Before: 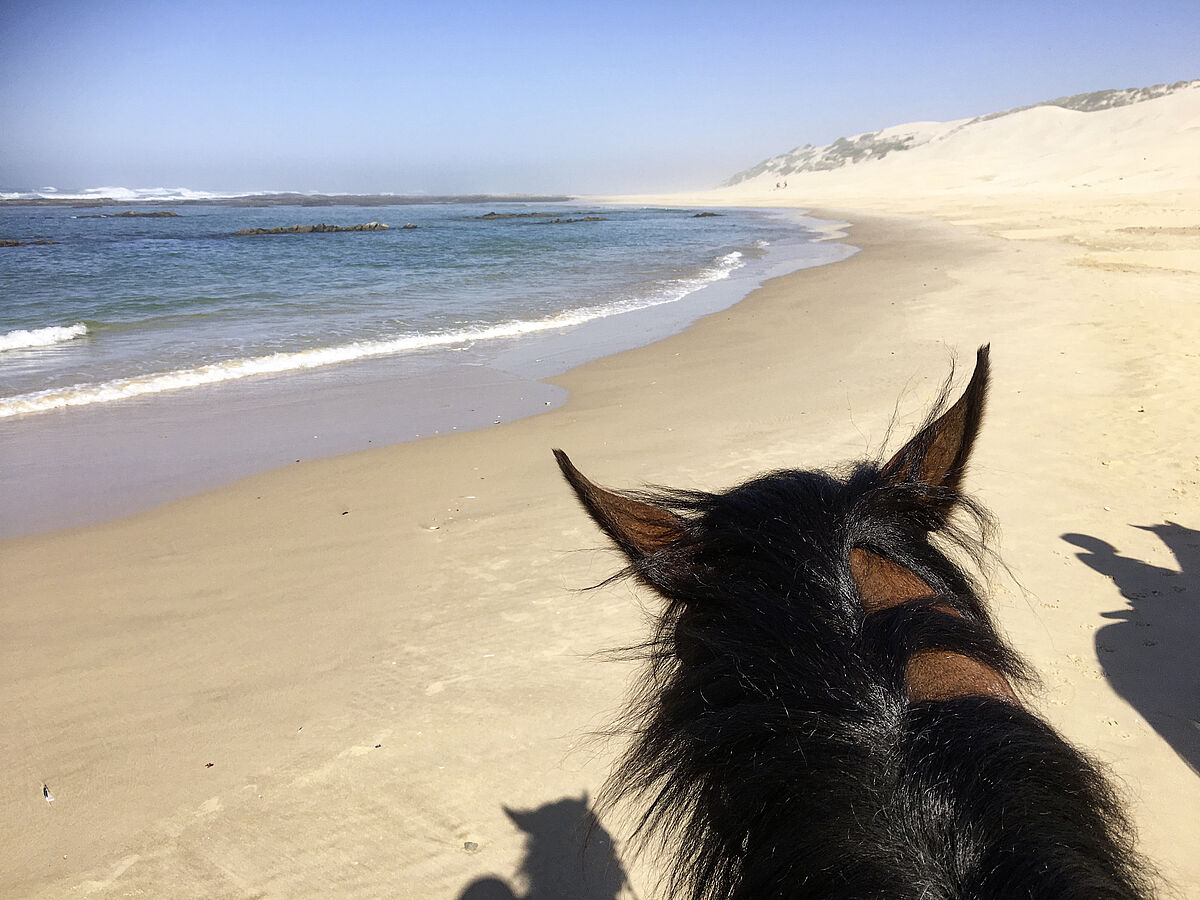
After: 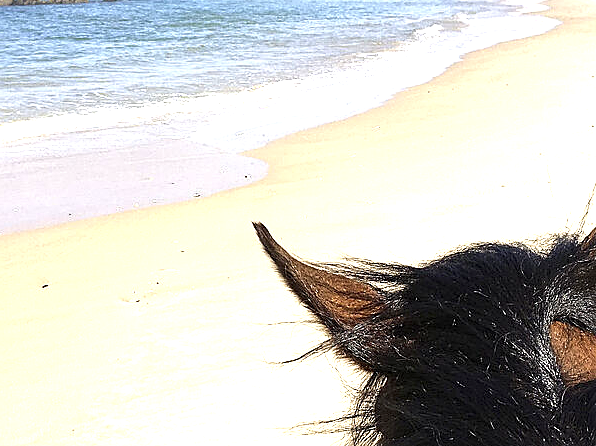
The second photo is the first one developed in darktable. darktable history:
sharpen: on, module defaults
crop: left 25.062%, top 25.33%, right 25.233%, bottom 25.088%
exposure: black level correction 0, exposure 1.2 EV, compensate highlight preservation false
tone equalizer: edges refinement/feathering 500, mask exposure compensation -1.57 EV, preserve details no
